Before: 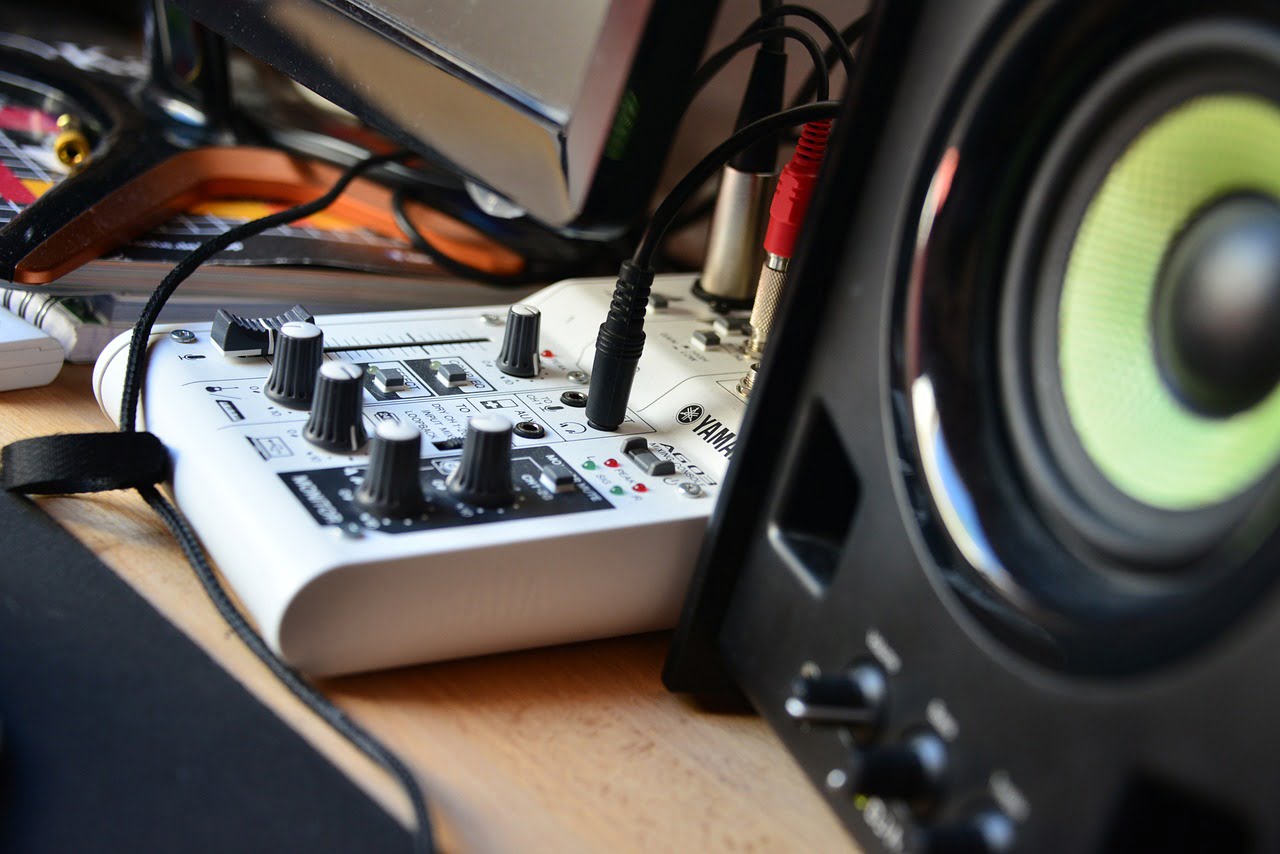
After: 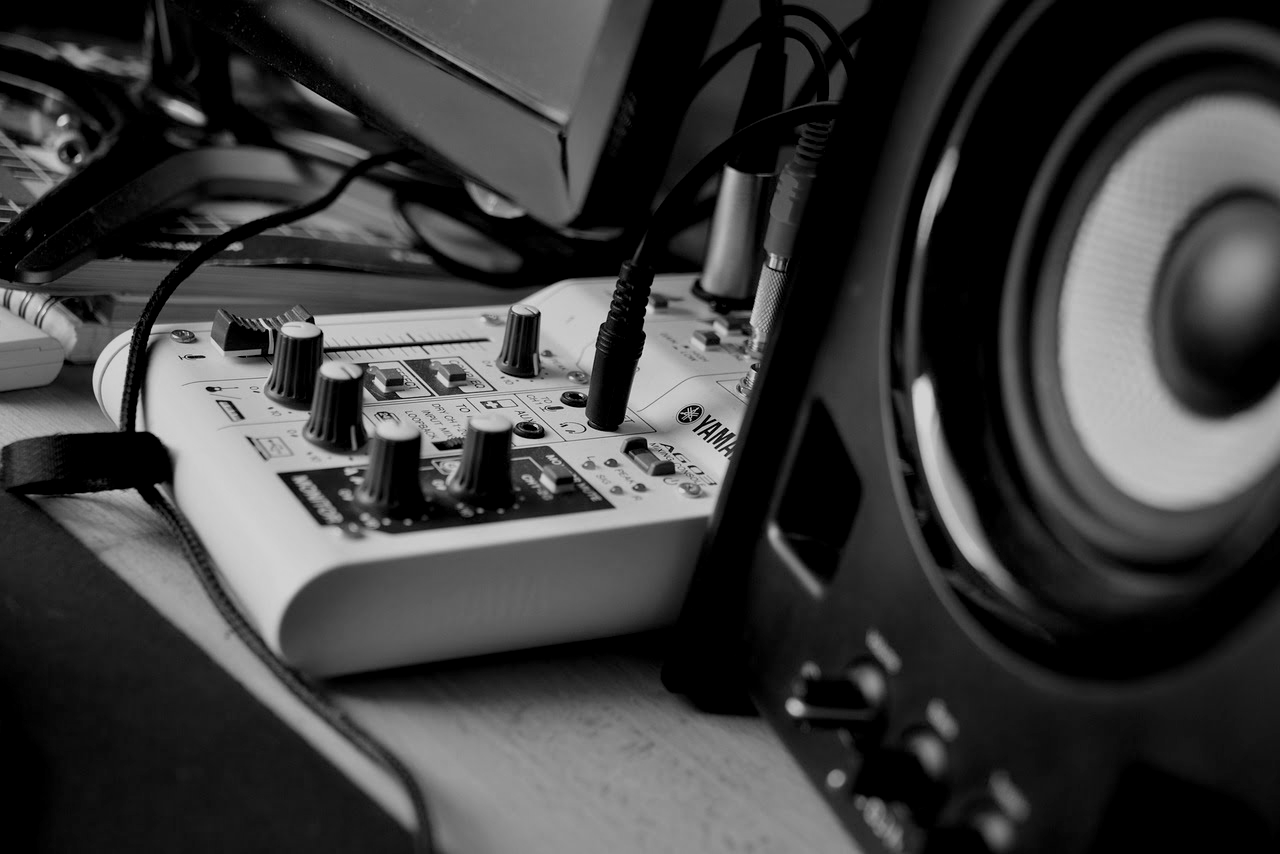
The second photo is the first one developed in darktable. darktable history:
exposure: black level correction 0.009, exposure -0.637 EV, compensate highlight preservation false
monochrome: on, module defaults
